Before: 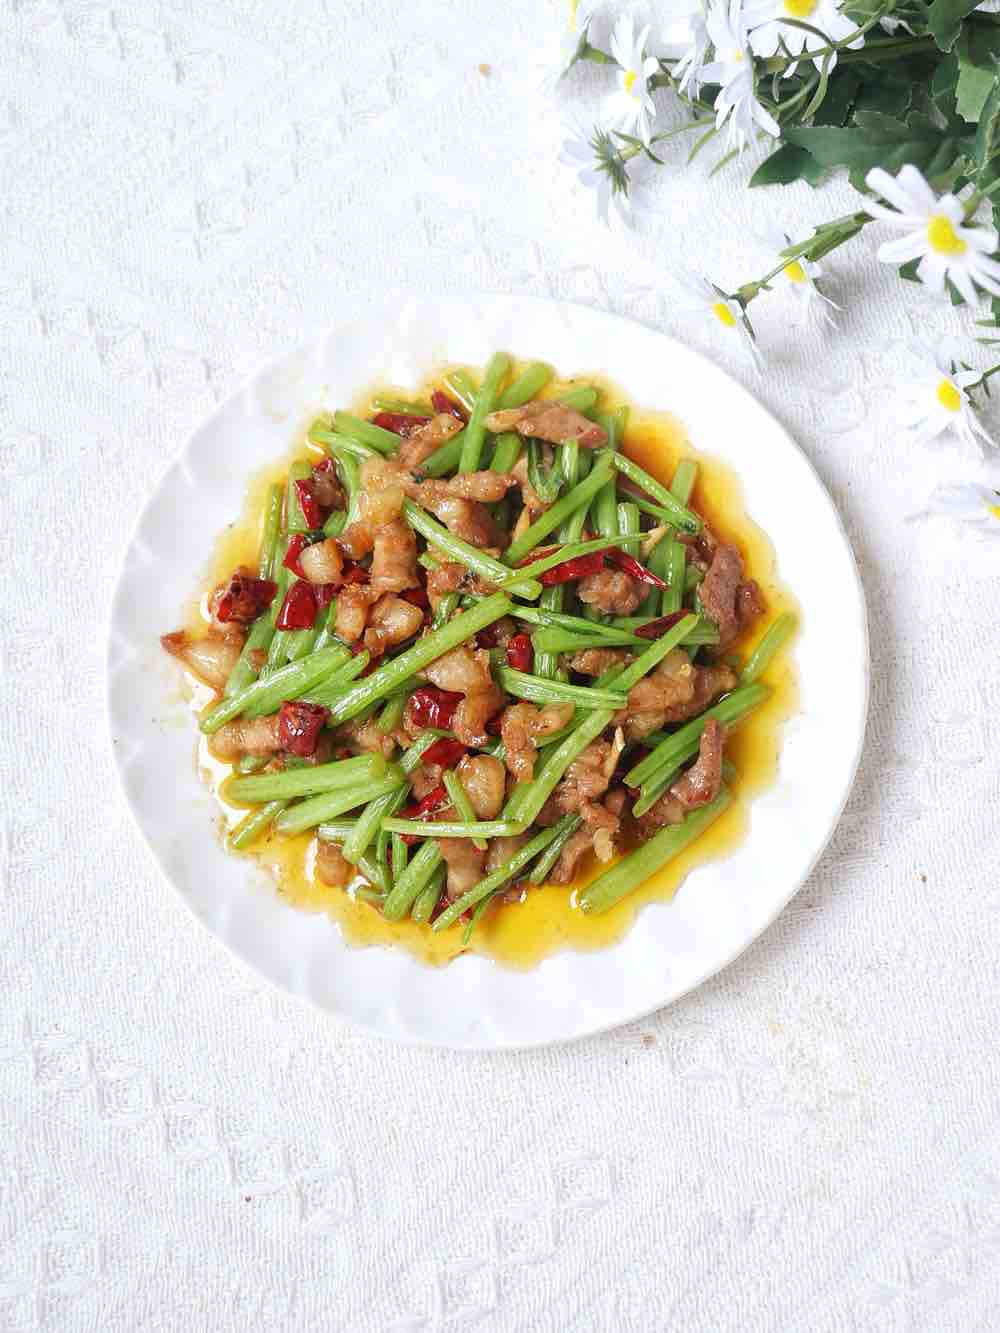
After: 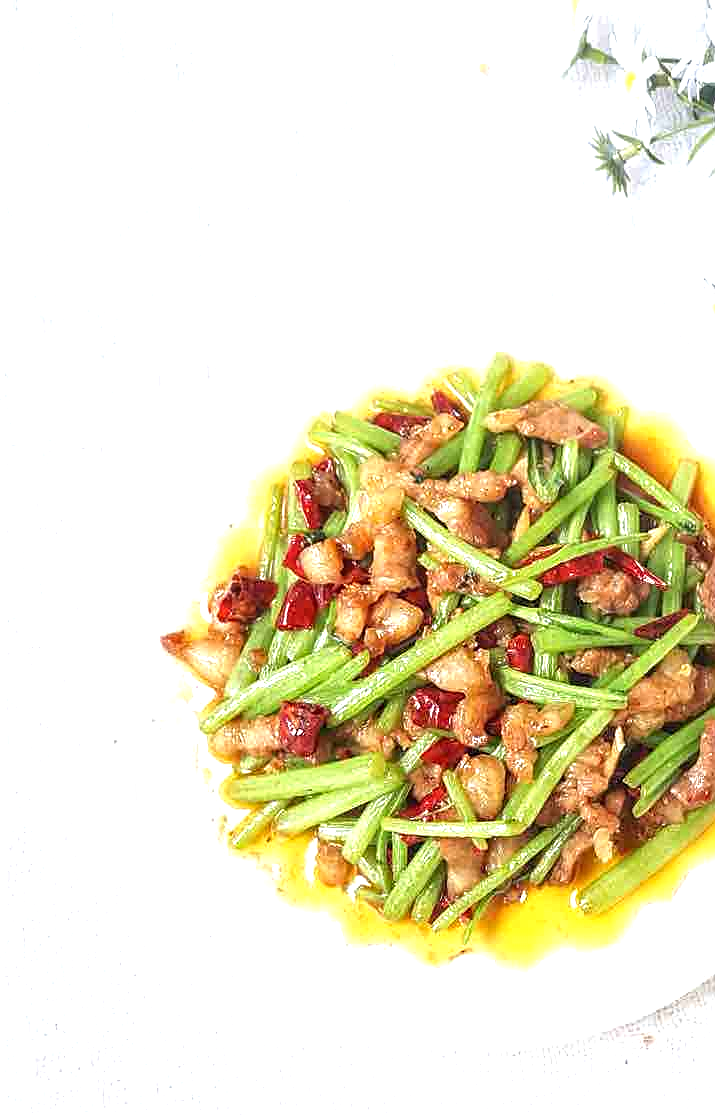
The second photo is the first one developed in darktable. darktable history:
crop: right 28.454%, bottom 16.342%
sharpen: on, module defaults
exposure: black level correction 0, exposure 0.7 EV, compensate highlight preservation false
local contrast: on, module defaults
